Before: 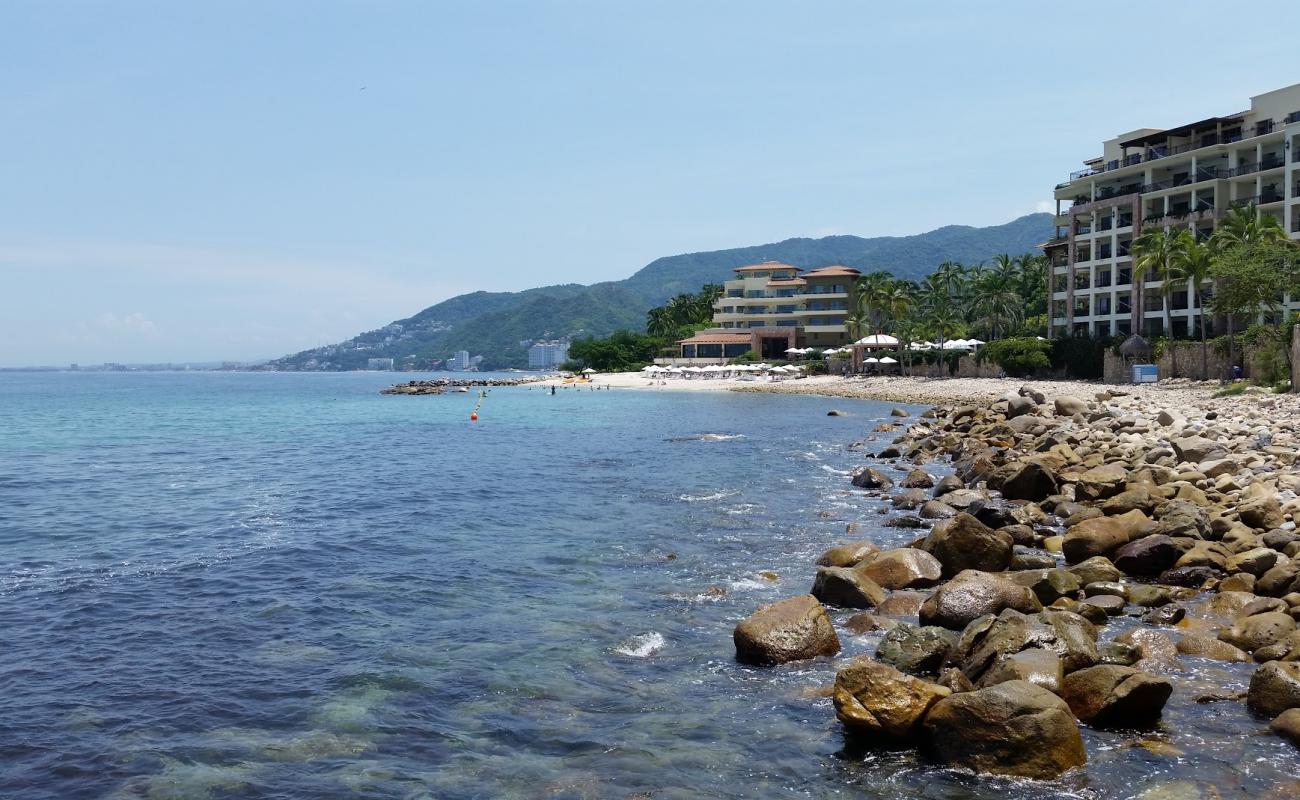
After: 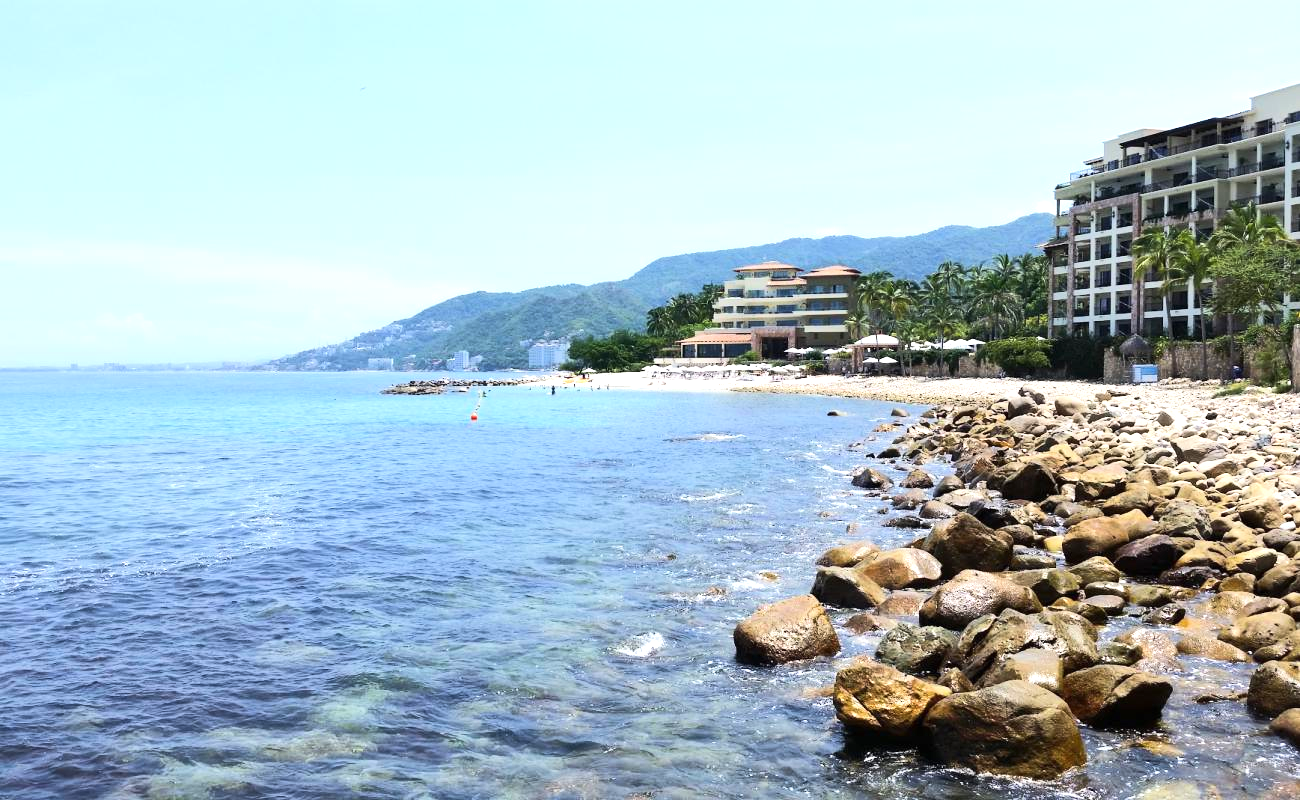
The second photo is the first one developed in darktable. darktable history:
exposure: black level correction 0, exposure 0.694 EV, compensate highlight preservation false
tone equalizer: -8 EV 0.016 EV, -7 EV -0.003 EV, -6 EV 0.023 EV, -5 EV 0.034 EV, -4 EV 0.246 EV, -3 EV 0.615 EV, -2 EV 0.592 EV, -1 EV 0.205 EV, +0 EV 0.018 EV, edges refinement/feathering 500, mask exposure compensation -1.57 EV, preserve details no
